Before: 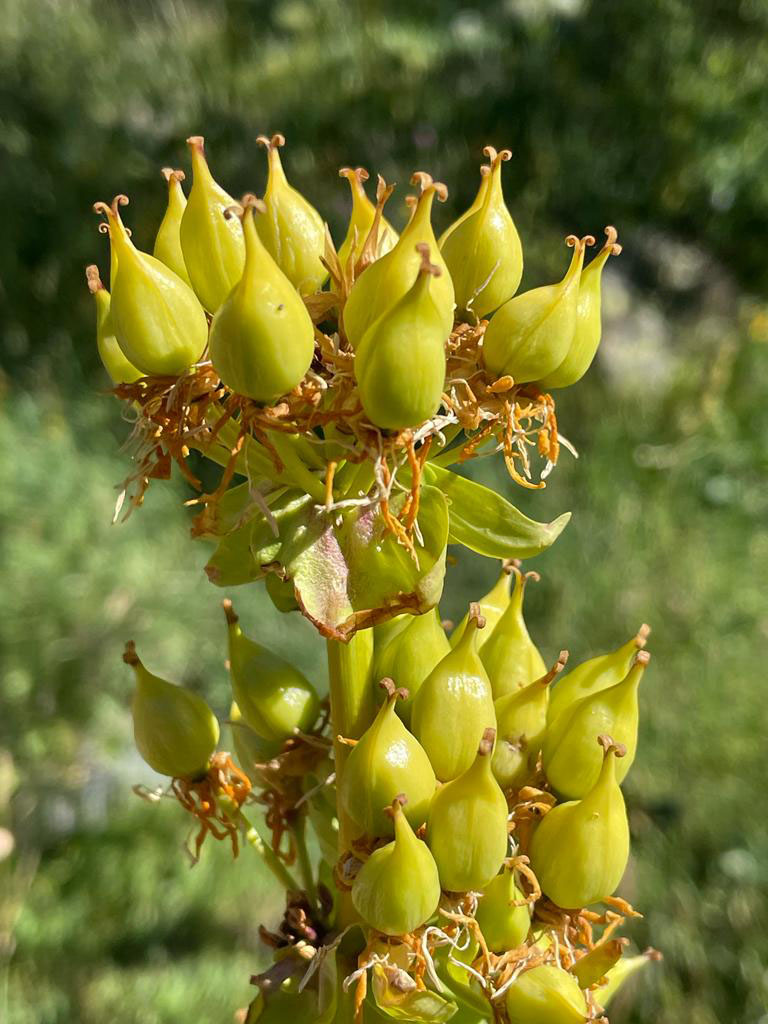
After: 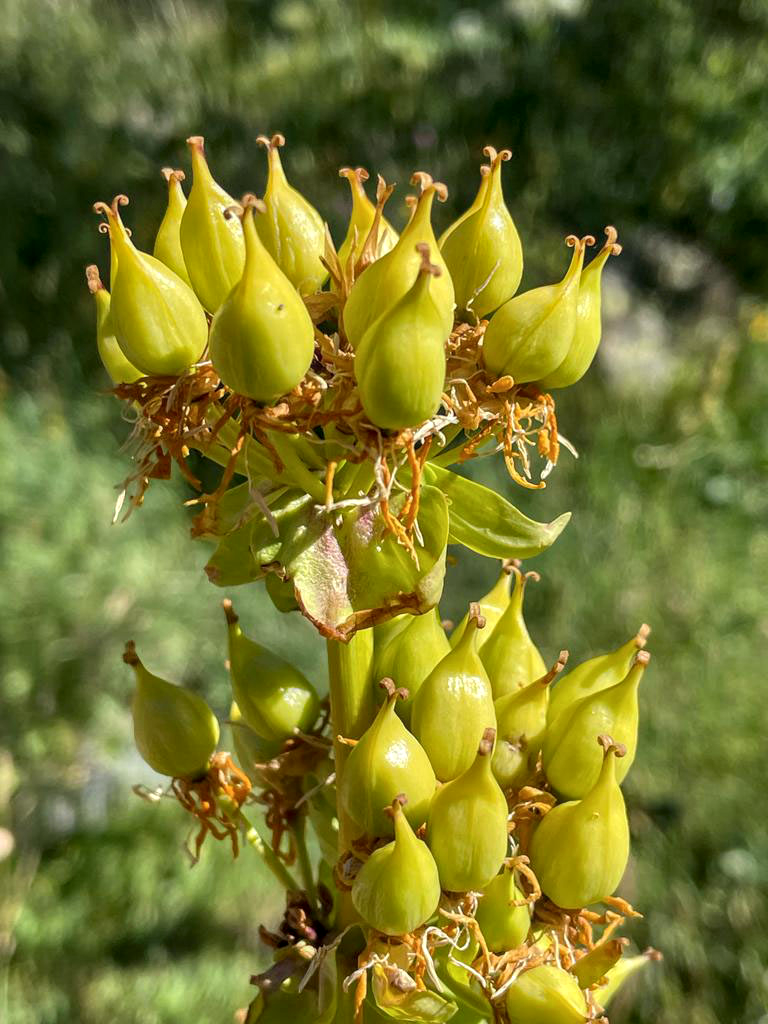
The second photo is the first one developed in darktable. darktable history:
local contrast: on, module defaults
color balance rgb: global vibrance 10%
